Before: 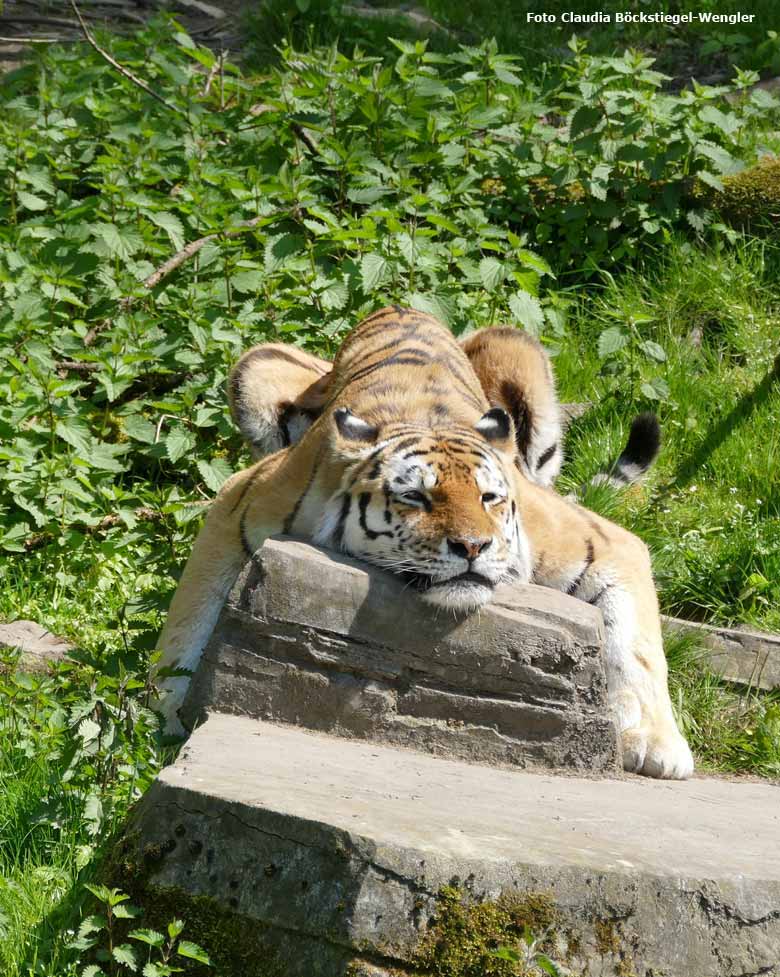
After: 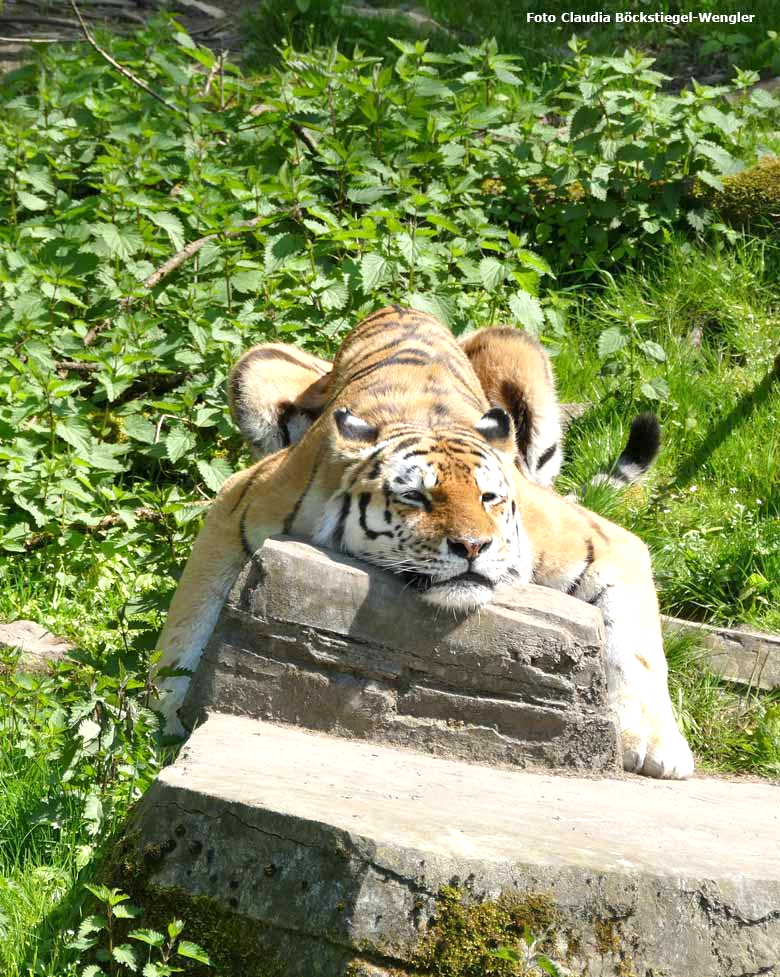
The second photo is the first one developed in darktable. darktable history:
exposure: exposure 0.492 EV, compensate highlight preservation false
